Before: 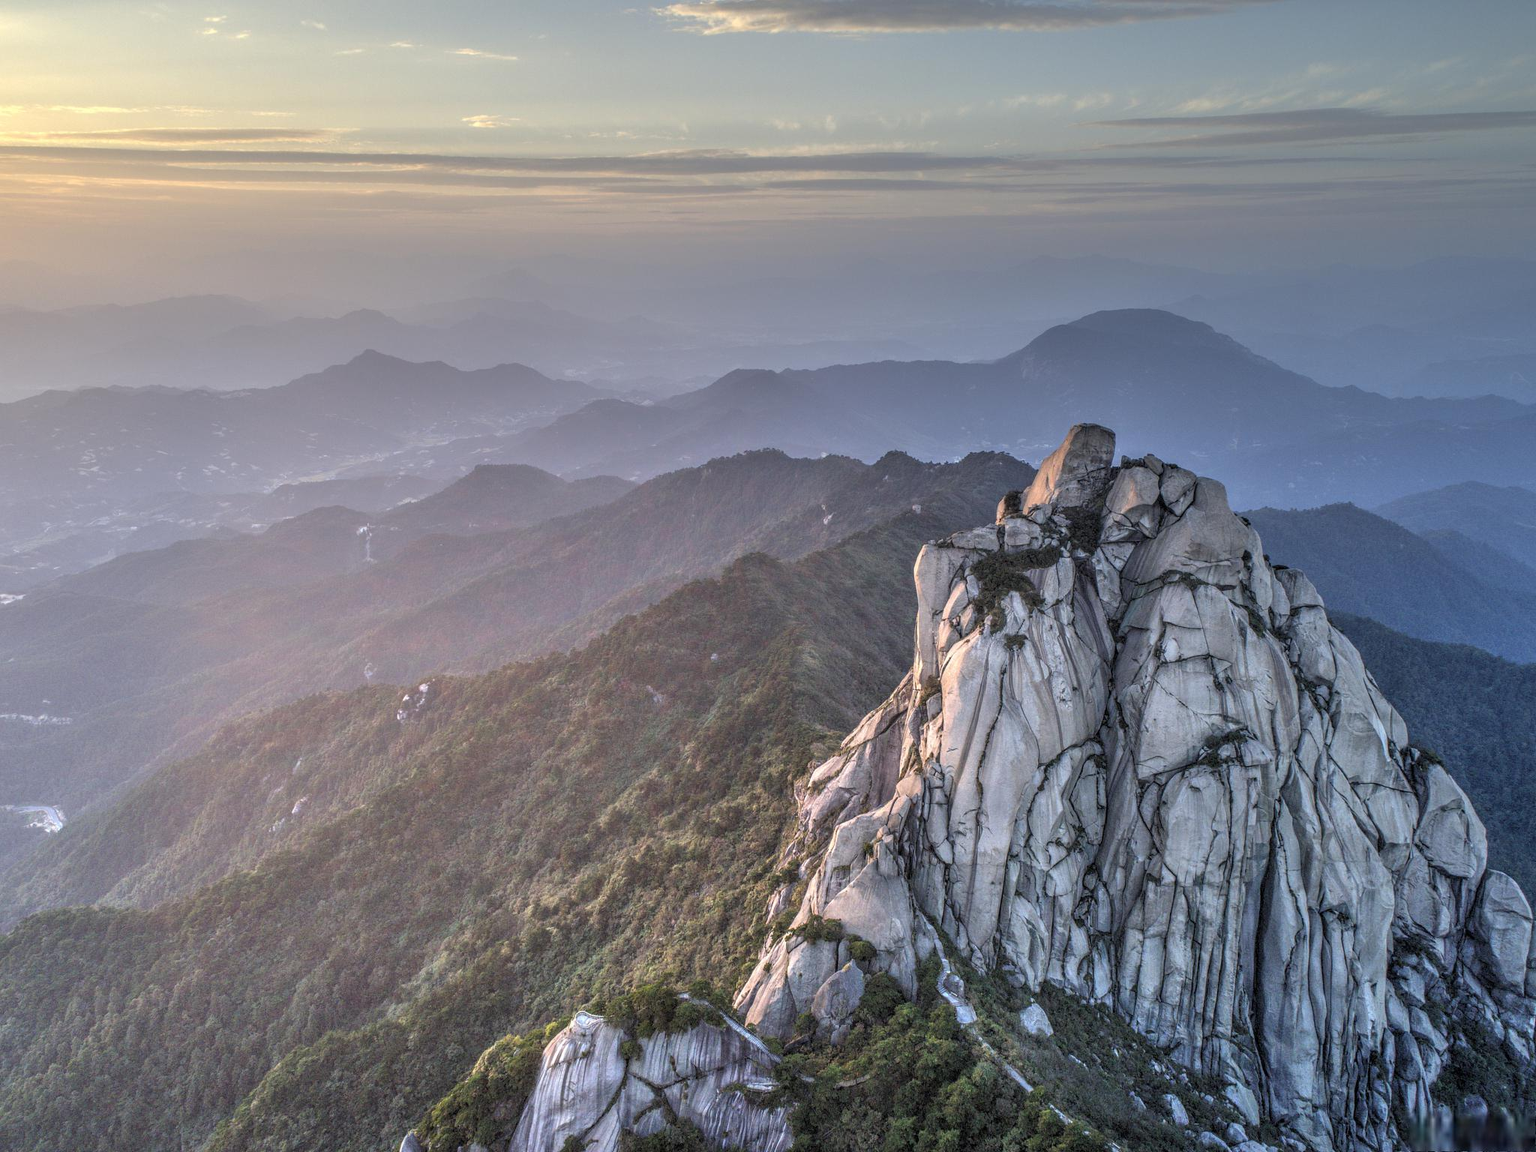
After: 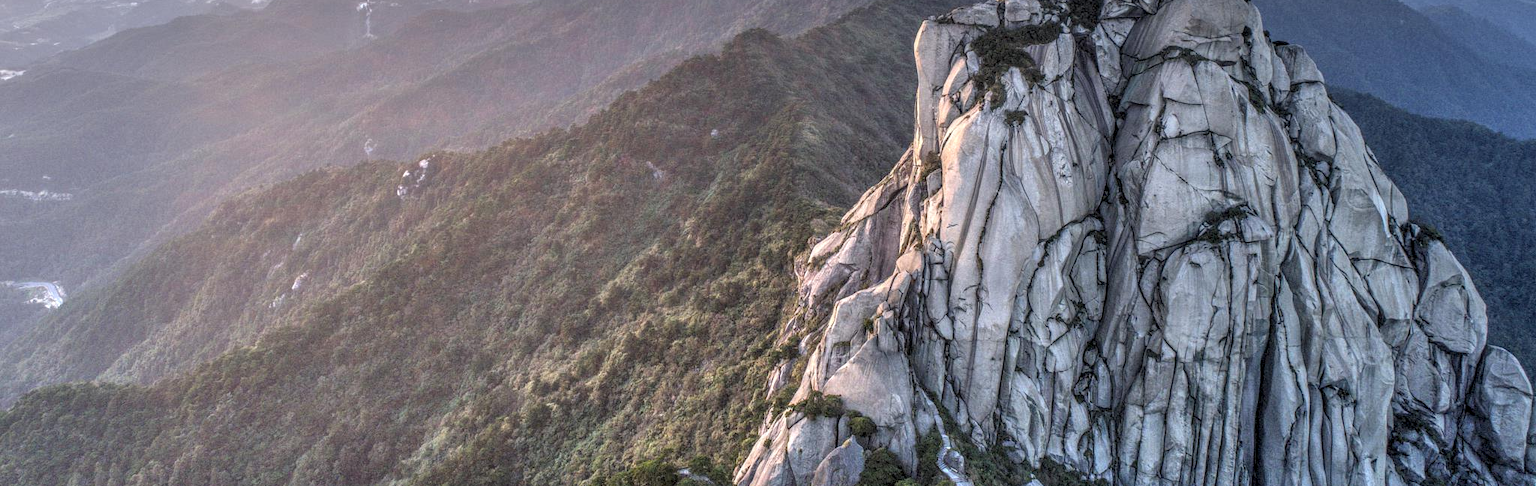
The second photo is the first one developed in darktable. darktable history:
local contrast: on, module defaults
crop: top 45.551%, bottom 12.262%
